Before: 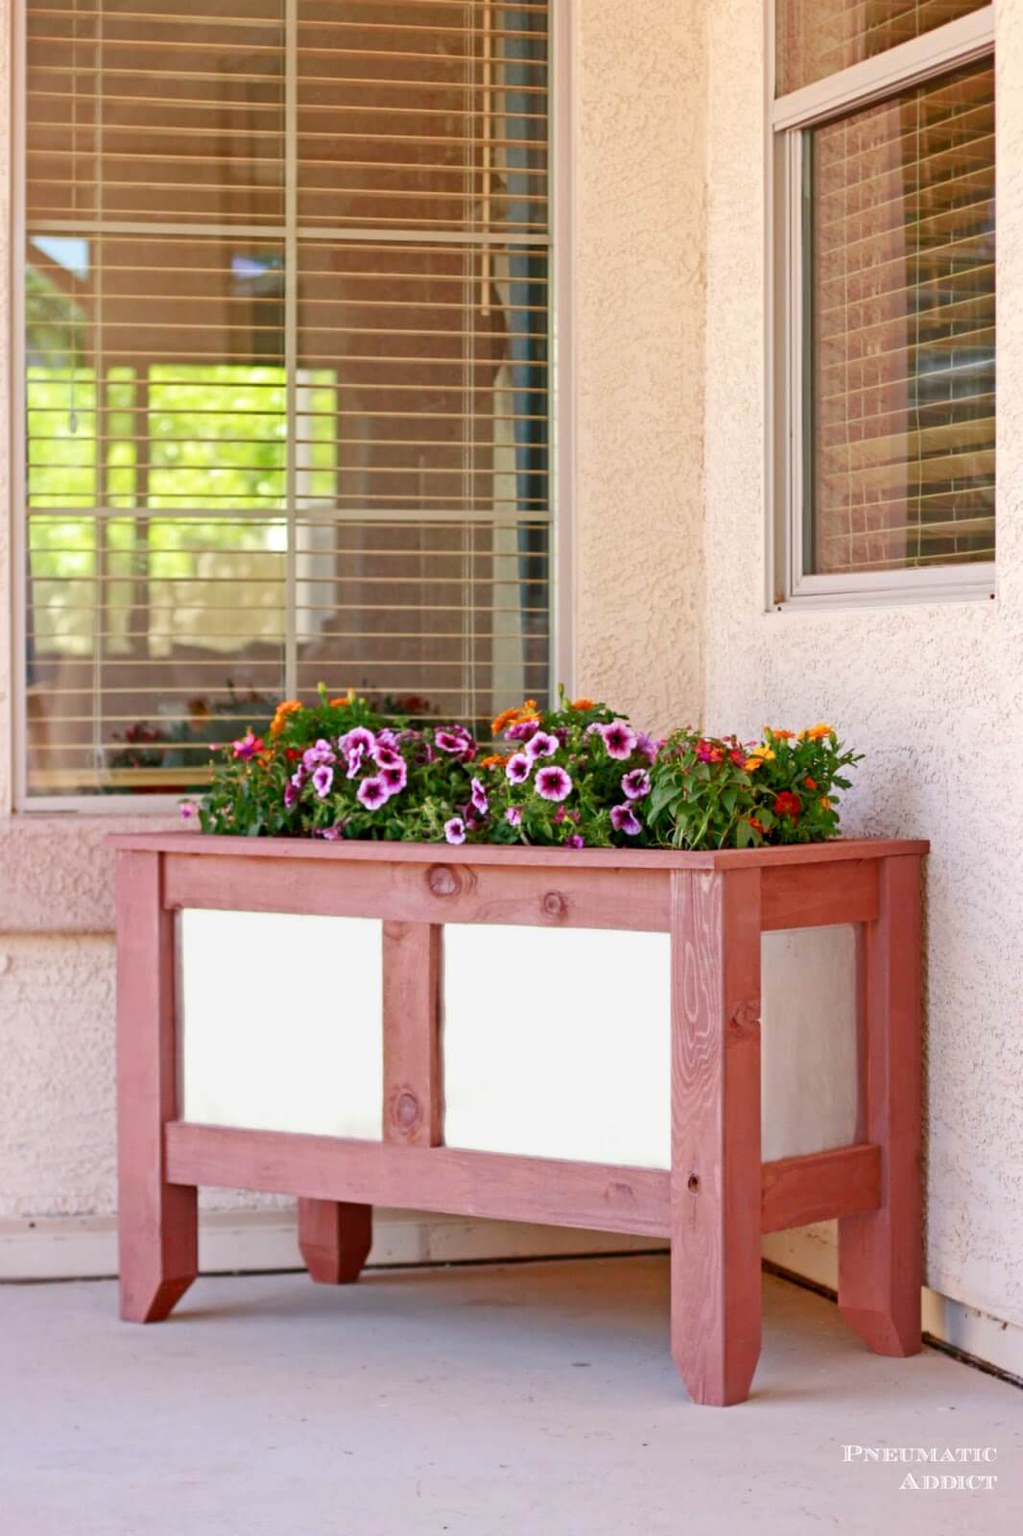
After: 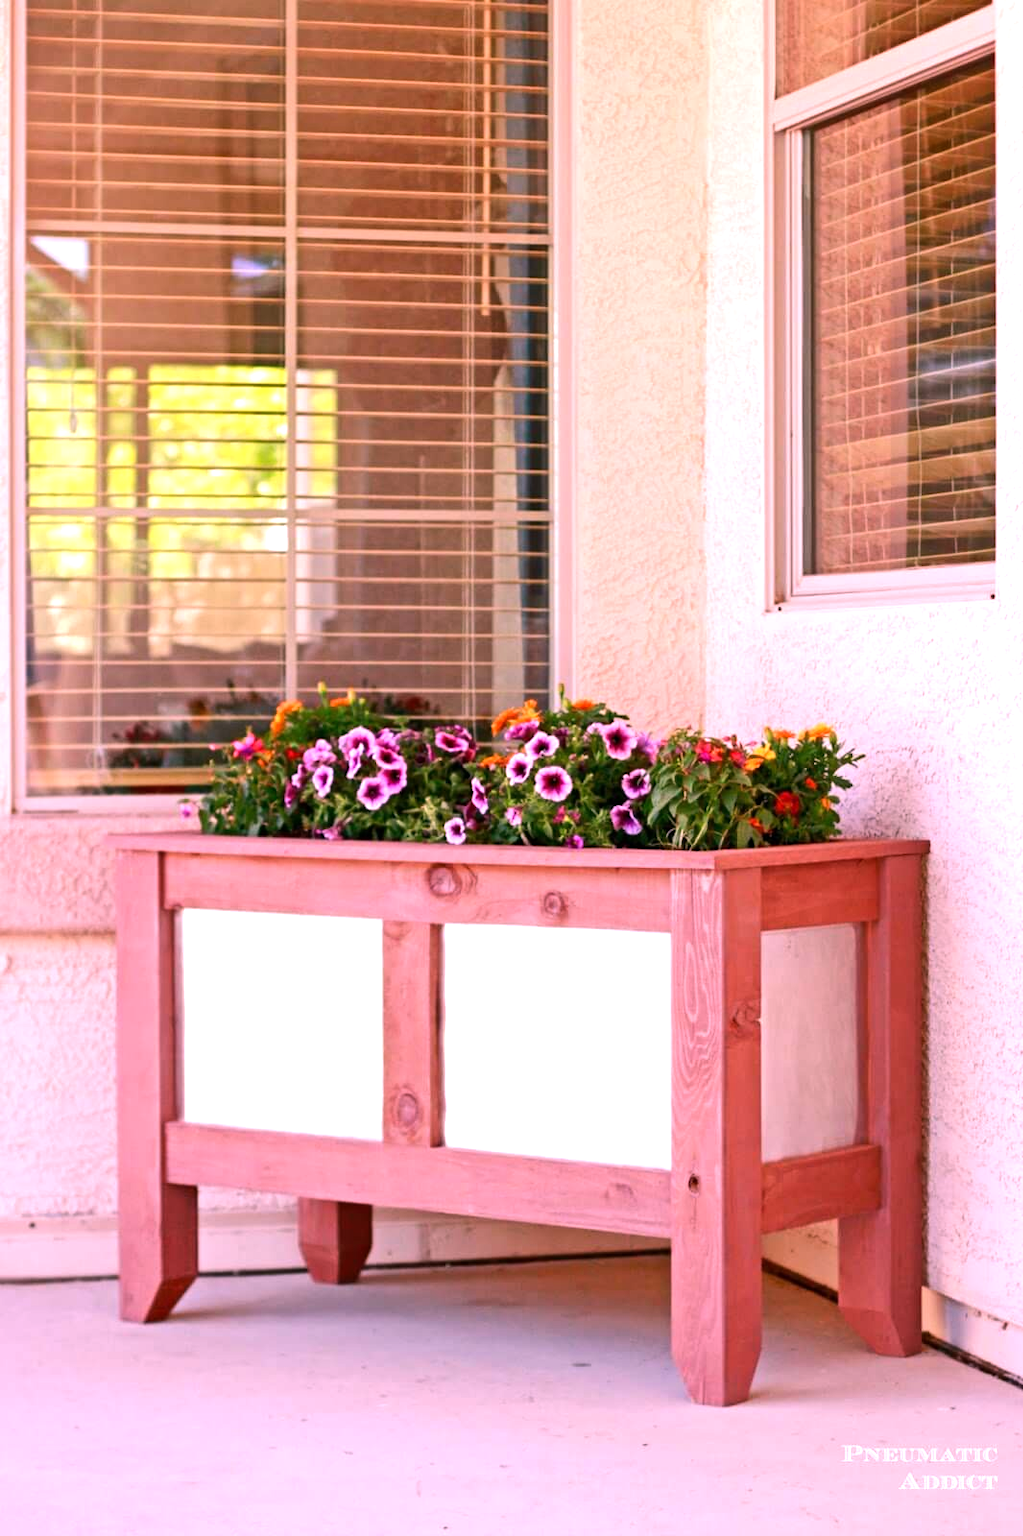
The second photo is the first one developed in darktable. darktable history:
white balance: red 1.188, blue 1.11
tone equalizer: -8 EV -0.417 EV, -7 EV -0.389 EV, -6 EV -0.333 EV, -5 EV -0.222 EV, -3 EV 0.222 EV, -2 EV 0.333 EV, -1 EV 0.389 EV, +0 EV 0.417 EV, edges refinement/feathering 500, mask exposure compensation -1.57 EV, preserve details no
